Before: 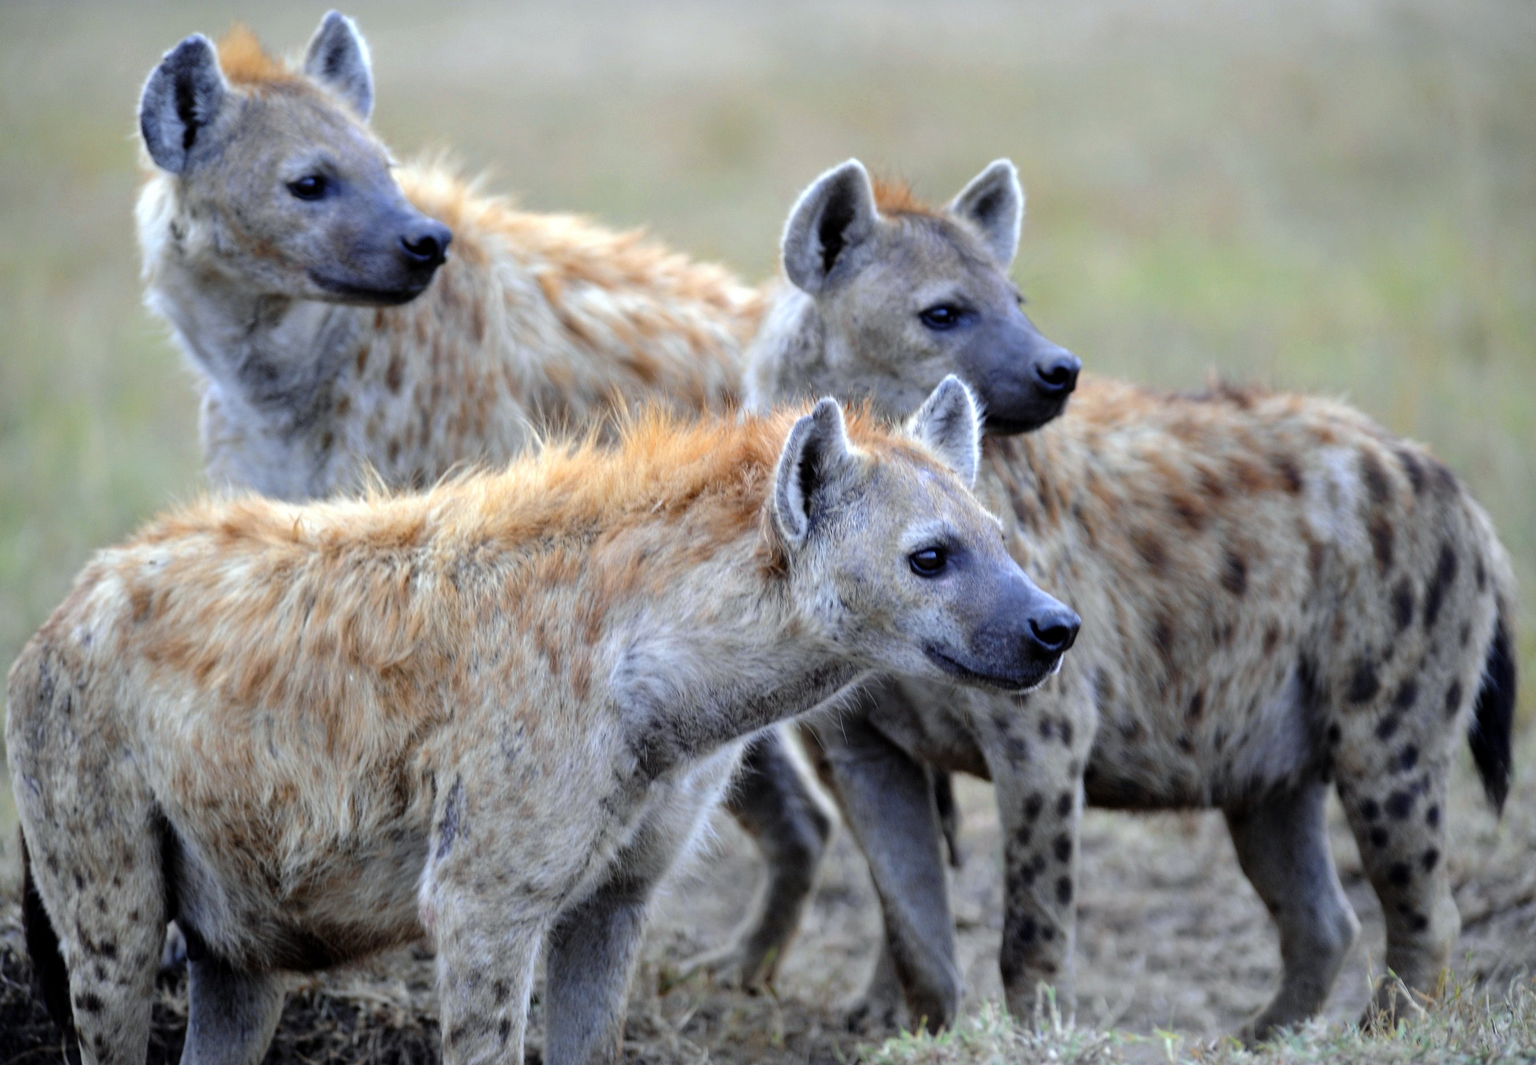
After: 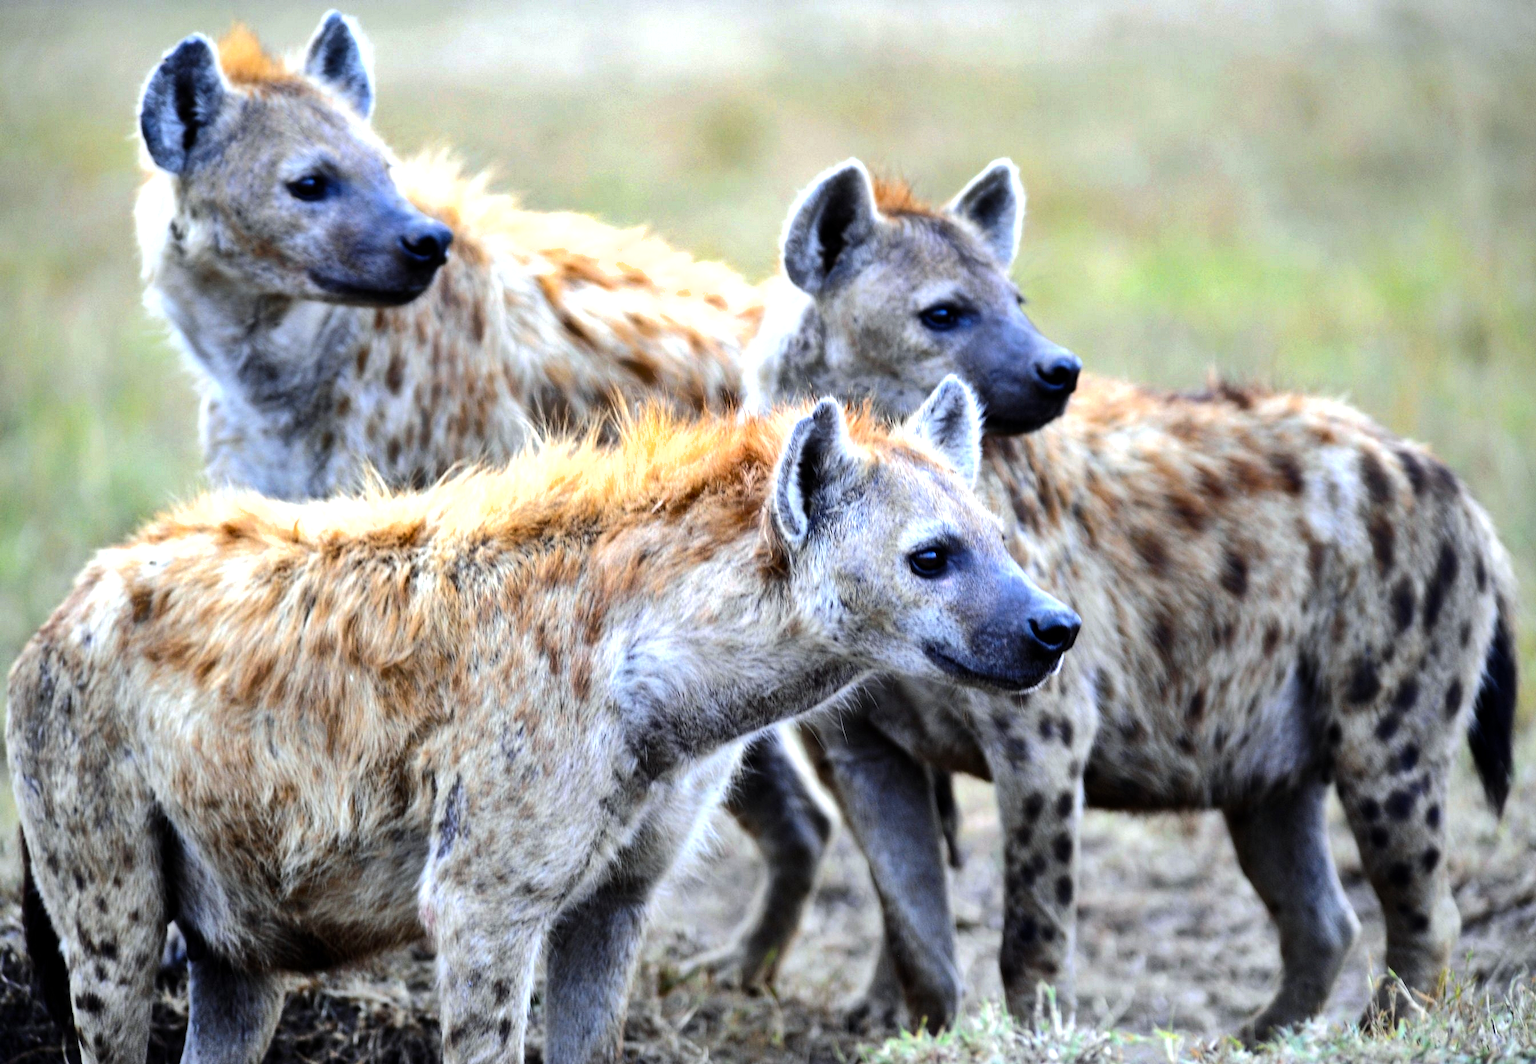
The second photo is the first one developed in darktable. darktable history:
shadows and highlights: soften with gaussian
contrast brightness saturation: contrast 0.09, saturation 0.28
exposure: exposure 0.127 EV, compensate highlight preservation false
tone equalizer: -8 EV -0.75 EV, -7 EV -0.7 EV, -6 EV -0.6 EV, -5 EV -0.4 EV, -3 EV 0.4 EV, -2 EV 0.6 EV, -1 EV 0.7 EV, +0 EV 0.75 EV, edges refinement/feathering 500, mask exposure compensation -1.57 EV, preserve details no
